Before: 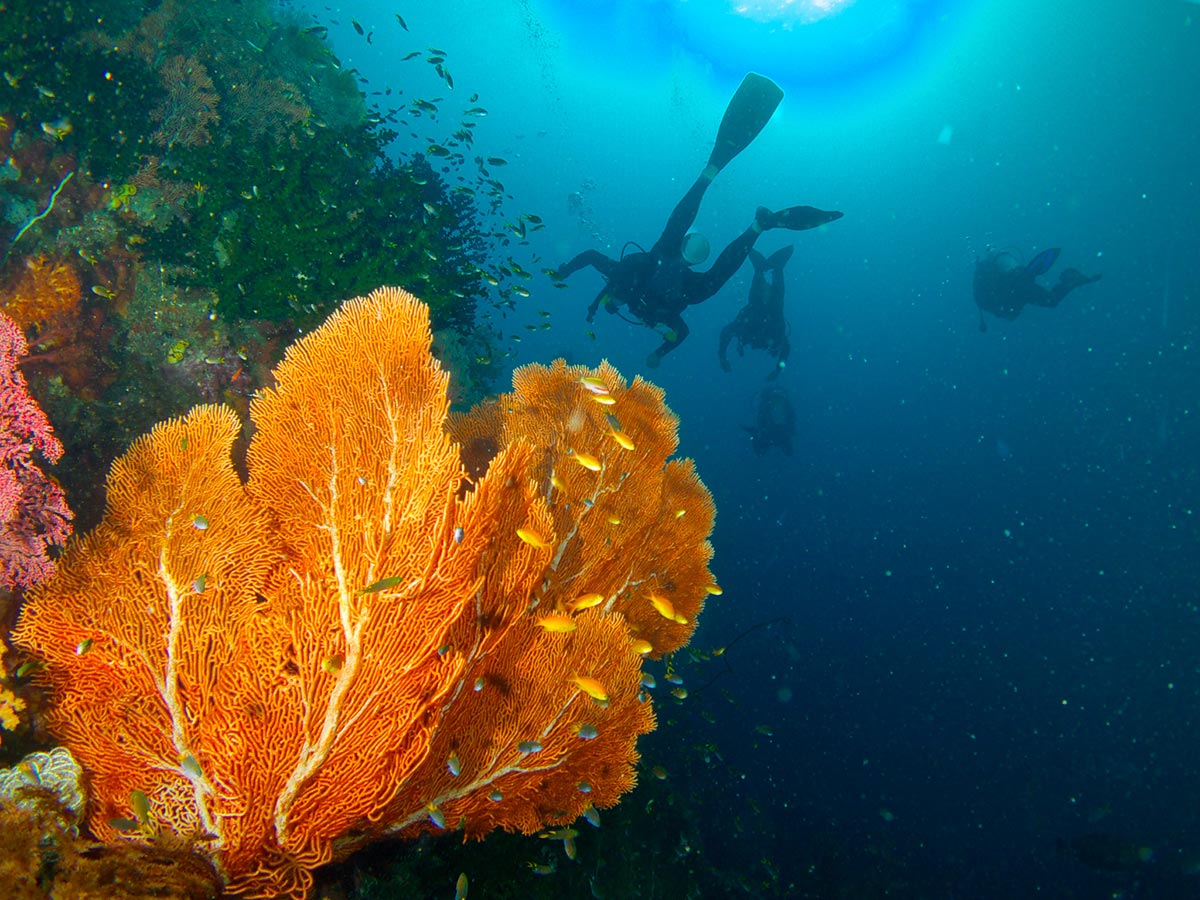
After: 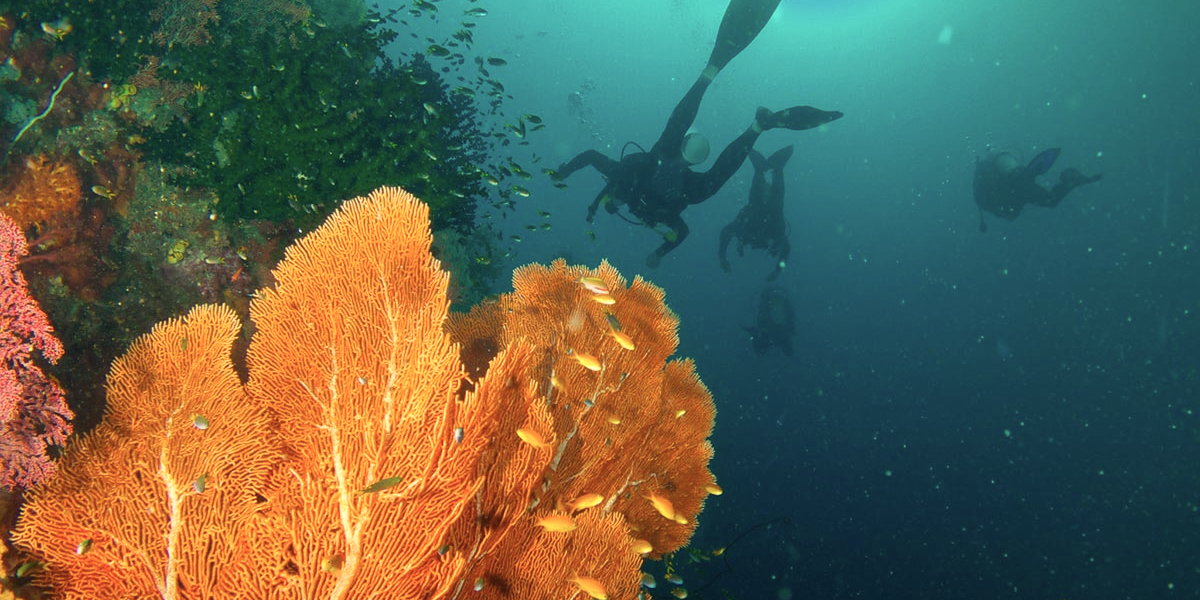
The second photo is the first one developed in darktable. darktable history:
crop: top 11.166%, bottom 22.168%
color correction: saturation 0.8
white balance: red 1.123, blue 0.83
